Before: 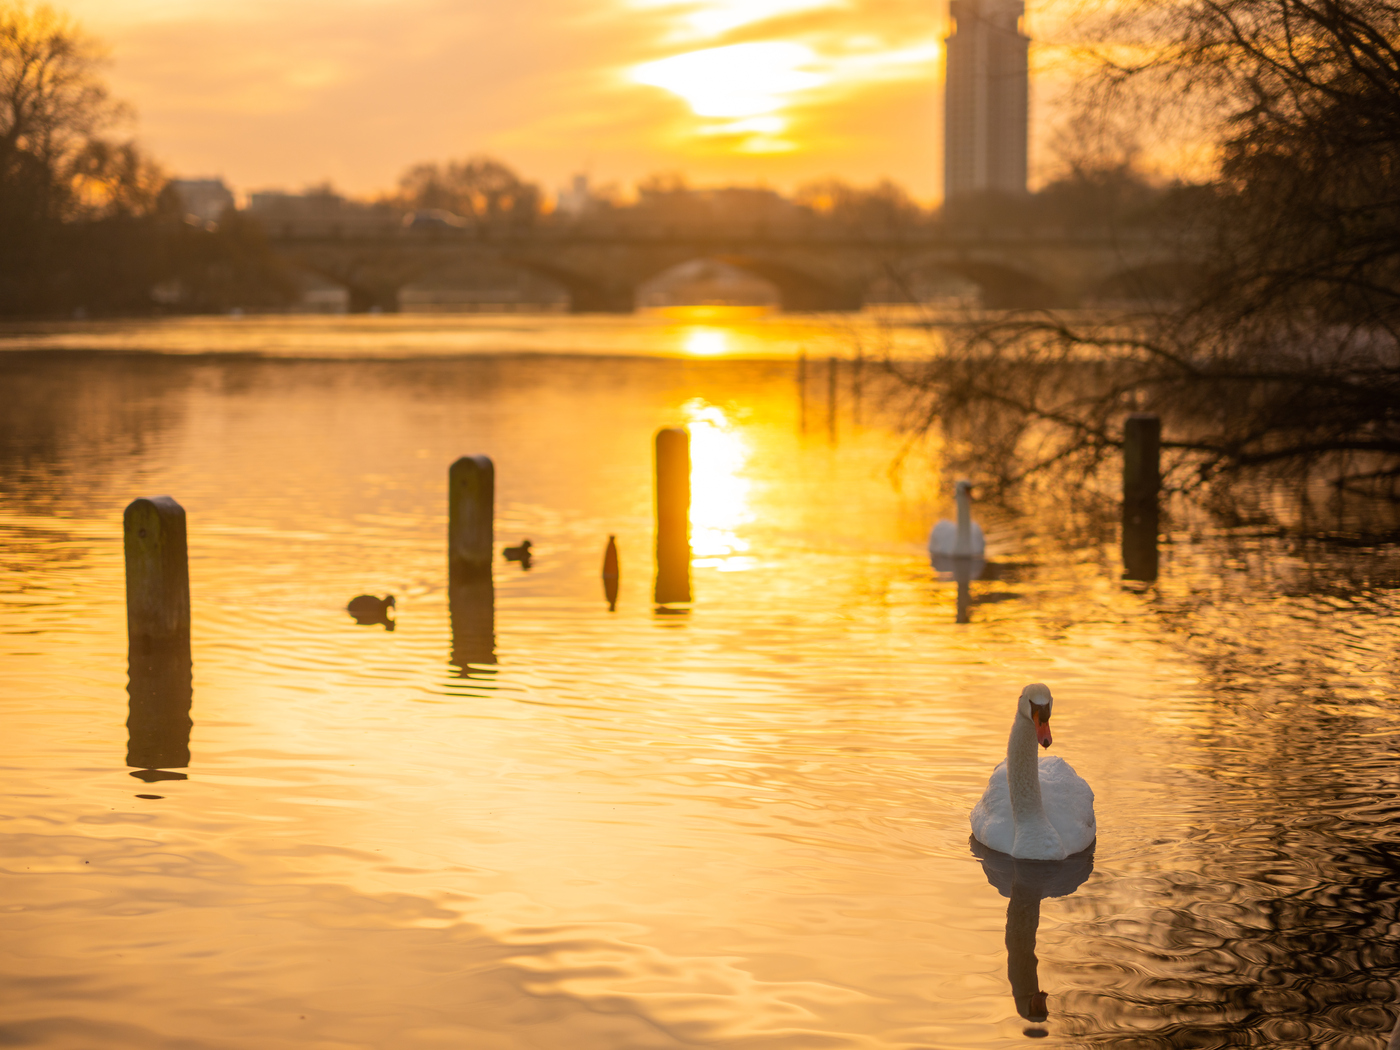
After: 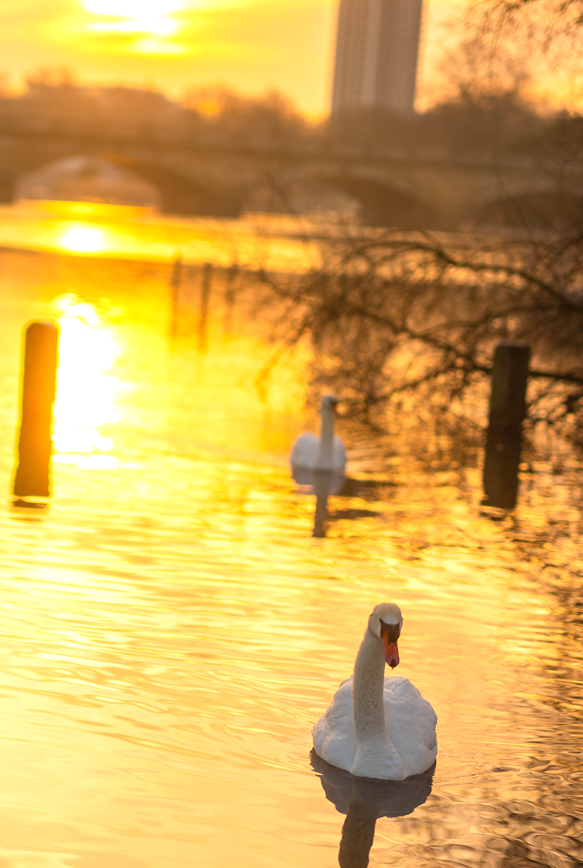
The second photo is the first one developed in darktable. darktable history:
crop: left 45.721%, top 13.393%, right 14.118%, bottom 10.01%
rotate and perspective: rotation 4.1°, automatic cropping off
exposure: exposure 0.493 EV, compensate highlight preservation false
